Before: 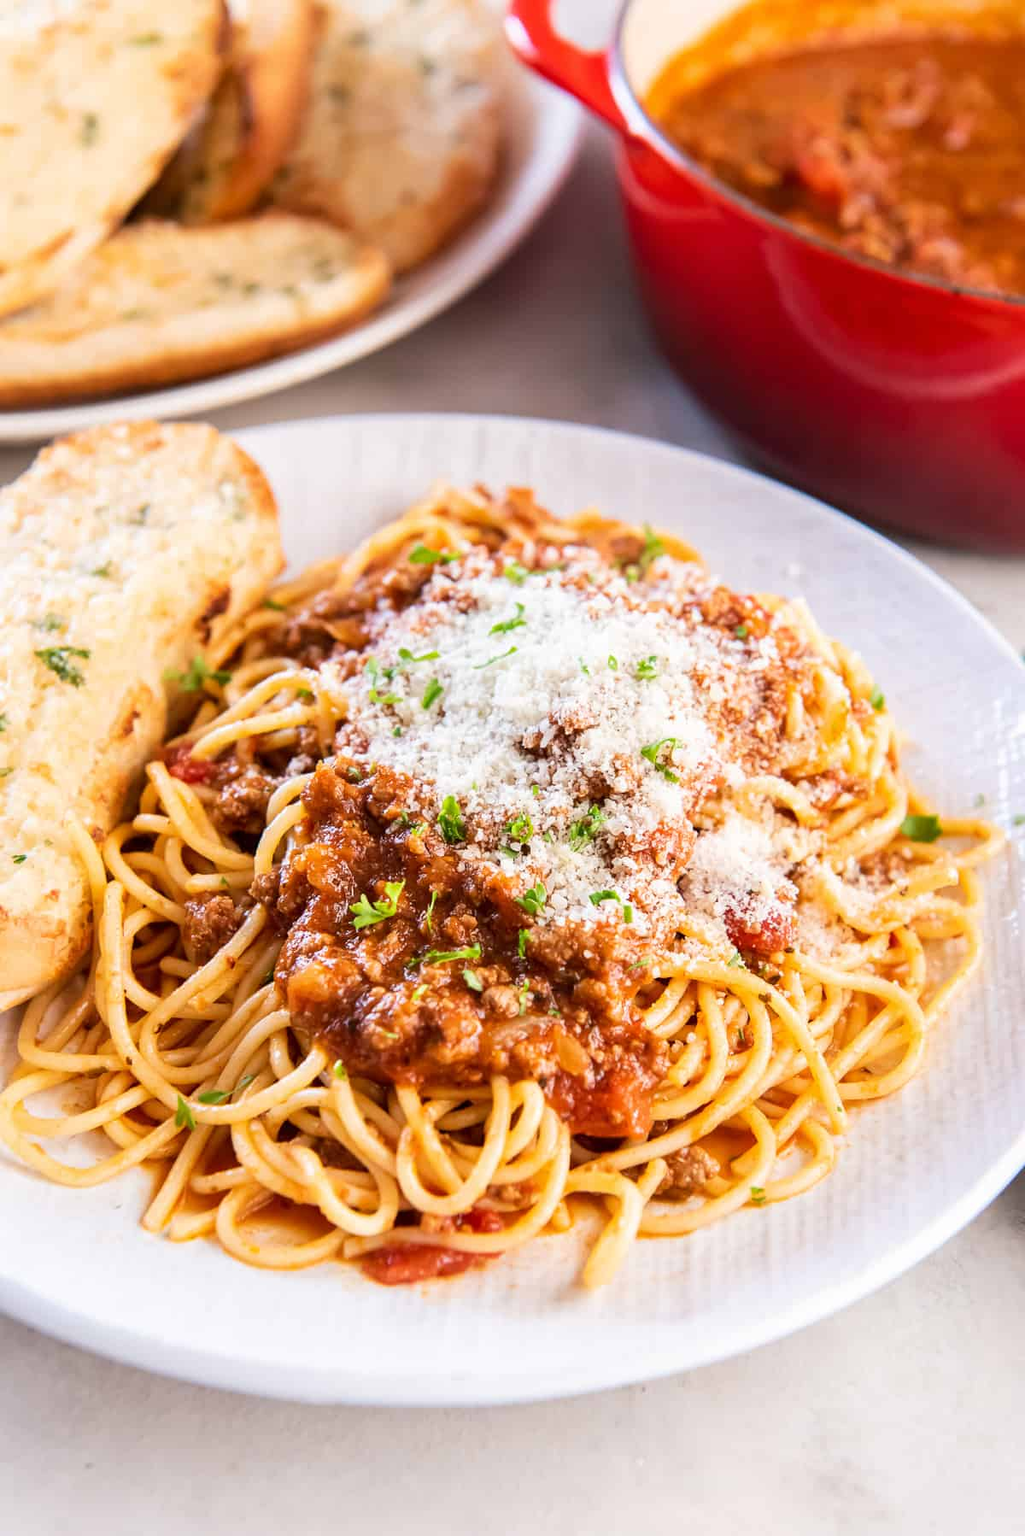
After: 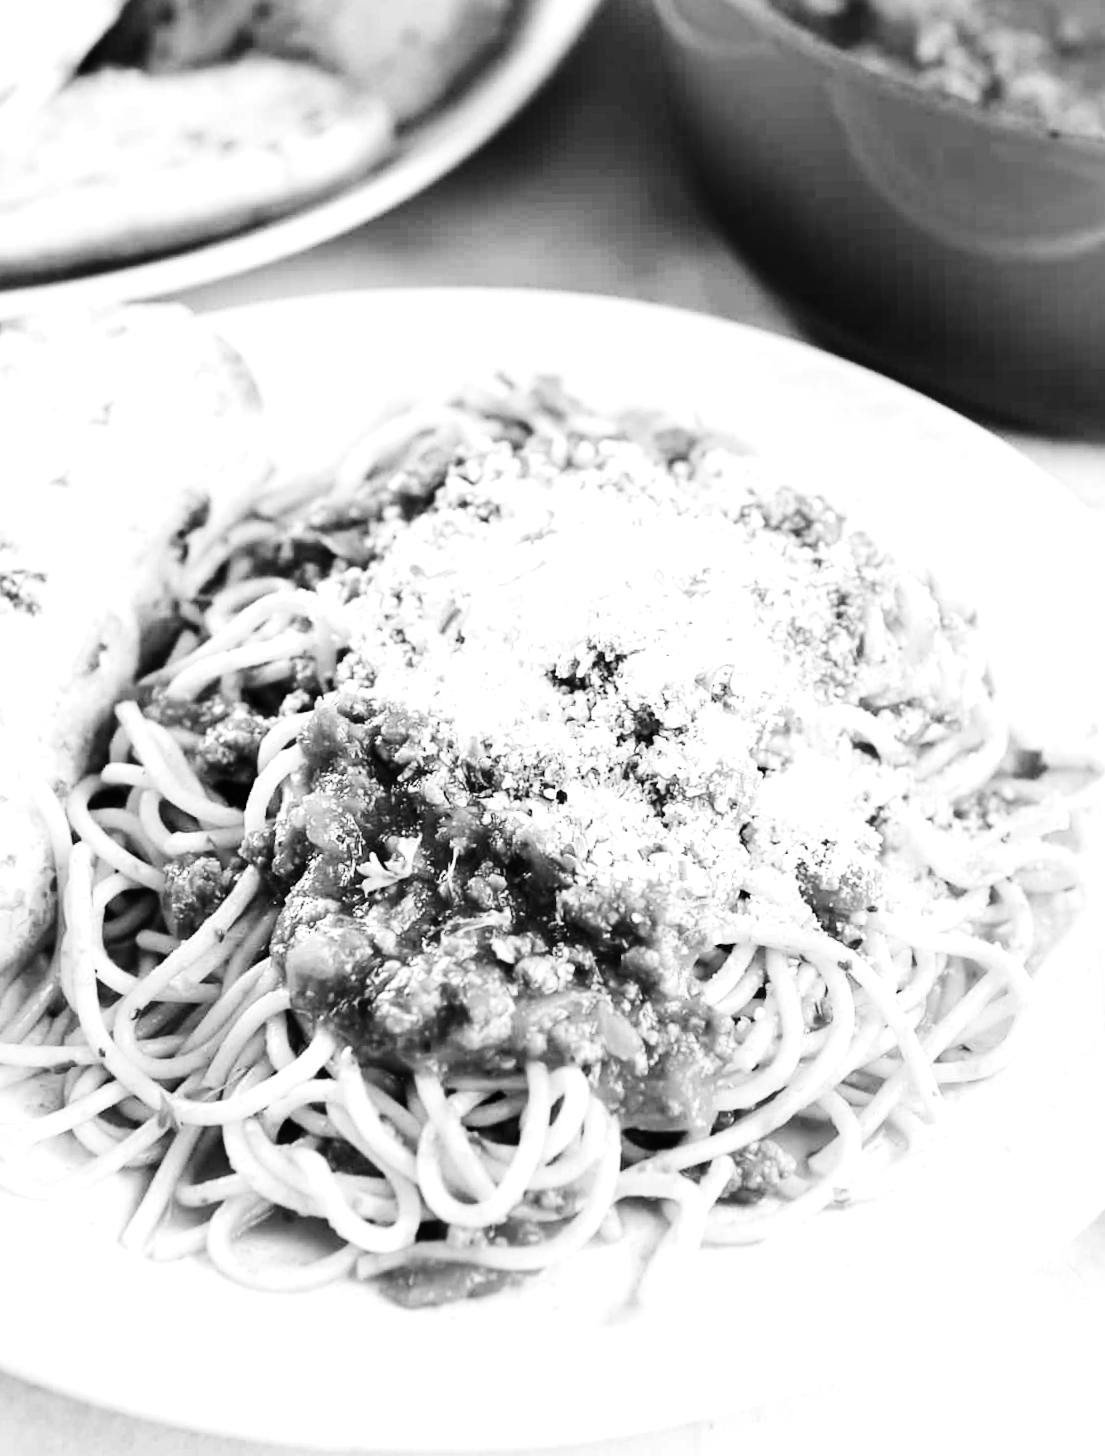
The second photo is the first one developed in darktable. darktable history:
monochrome: on, module defaults
crop and rotate: angle -1.96°, left 3.097%, top 4.154%, right 1.586%, bottom 0.529%
tone equalizer: -8 EV -0.75 EV, -7 EV -0.7 EV, -6 EV -0.6 EV, -5 EV -0.4 EV, -3 EV 0.4 EV, -2 EV 0.6 EV, -1 EV 0.7 EV, +0 EV 0.75 EV, edges refinement/feathering 500, mask exposure compensation -1.57 EV, preserve details no
rotate and perspective: rotation -3°, crop left 0.031, crop right 0.968, crop top 0.07, crop bottom 0.93
base curve: curves: ch0 [(0, 0) (0.036, 0.025) (0.121, 0.166) (0.206, 0.329) (0.605, 0.79) (1, 1)], preserve colors none
white balance: red 1.029, blue 0.92
